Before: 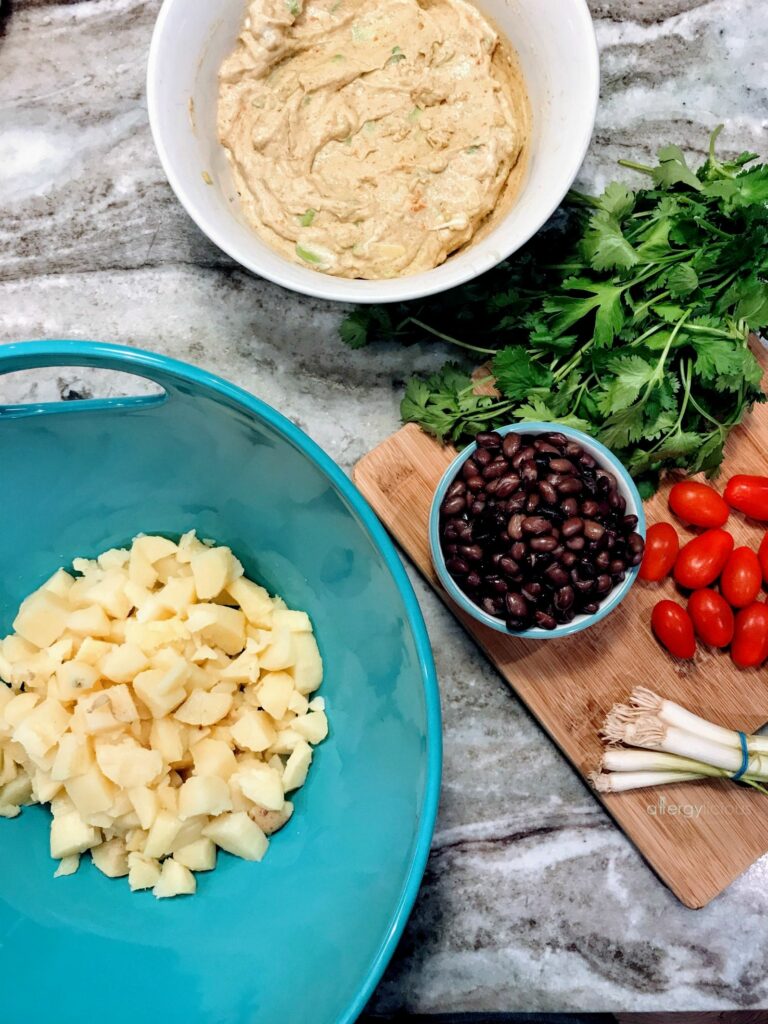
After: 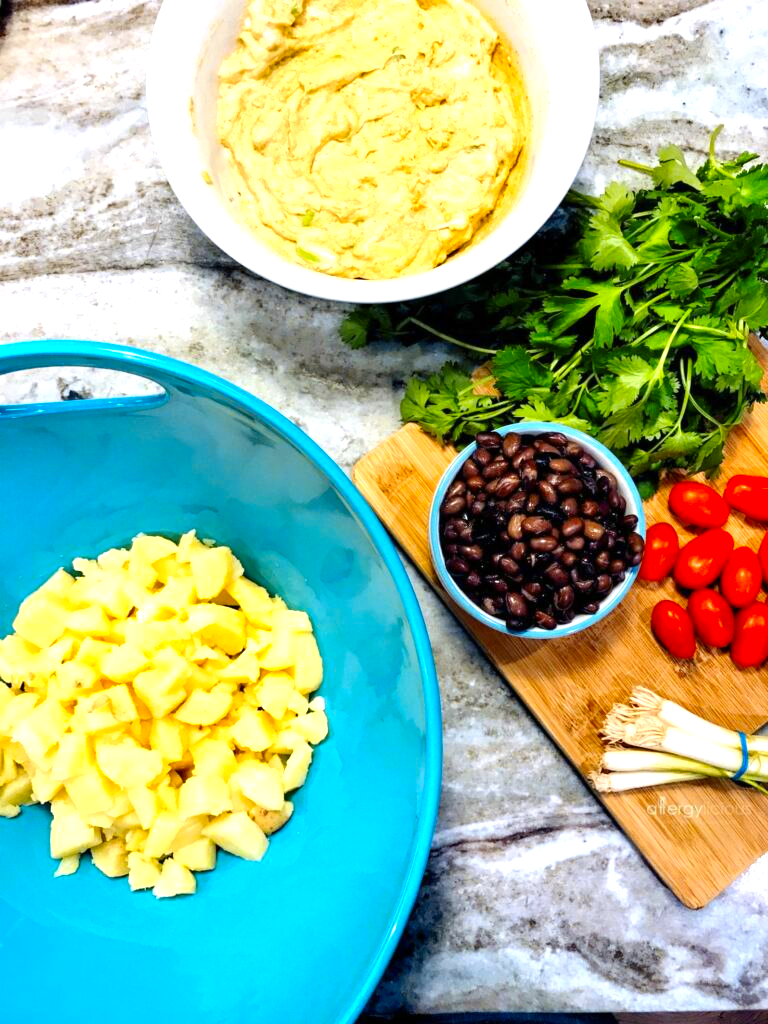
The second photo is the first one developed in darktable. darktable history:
color contrast: green-magenta contrast 1.12, blue-yellow contrast 1.95, unbound 0
exposure: exposure 0.74 EV, compensate highlight preservation false
